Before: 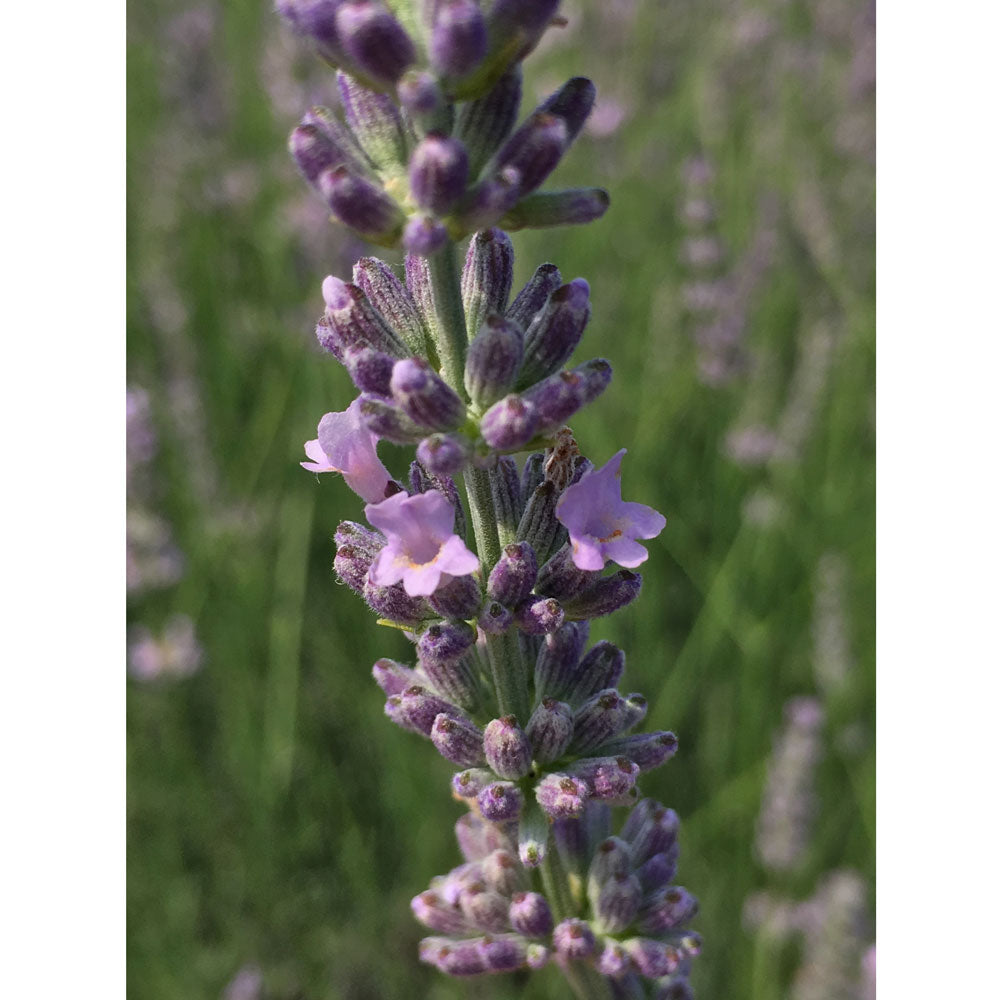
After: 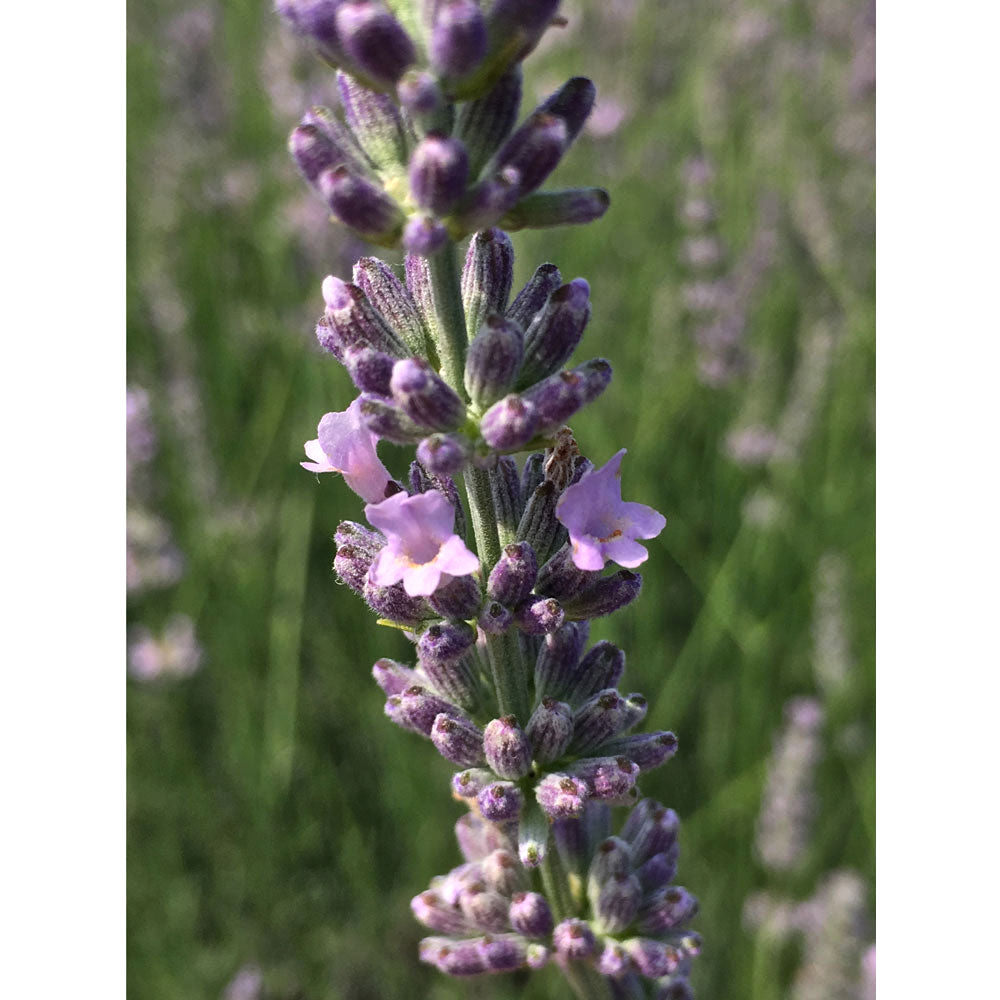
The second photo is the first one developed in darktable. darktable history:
exposure: exposure 0.127 EV, compensate highlight preservation false
tone equalizer: -8 EV -0.417 EV, -7 EV -0.389 EV, -6 EV -0.333 EV, -5 EV -0.222 EV, -3 EV 0.222 EV, -2 EV 0.333 EV, -1 EV 0.389 EV, +0 EV 0.417 EV, edges refinement/feathering 500, mask exposure compensation -1.57 EV, preserve details no
